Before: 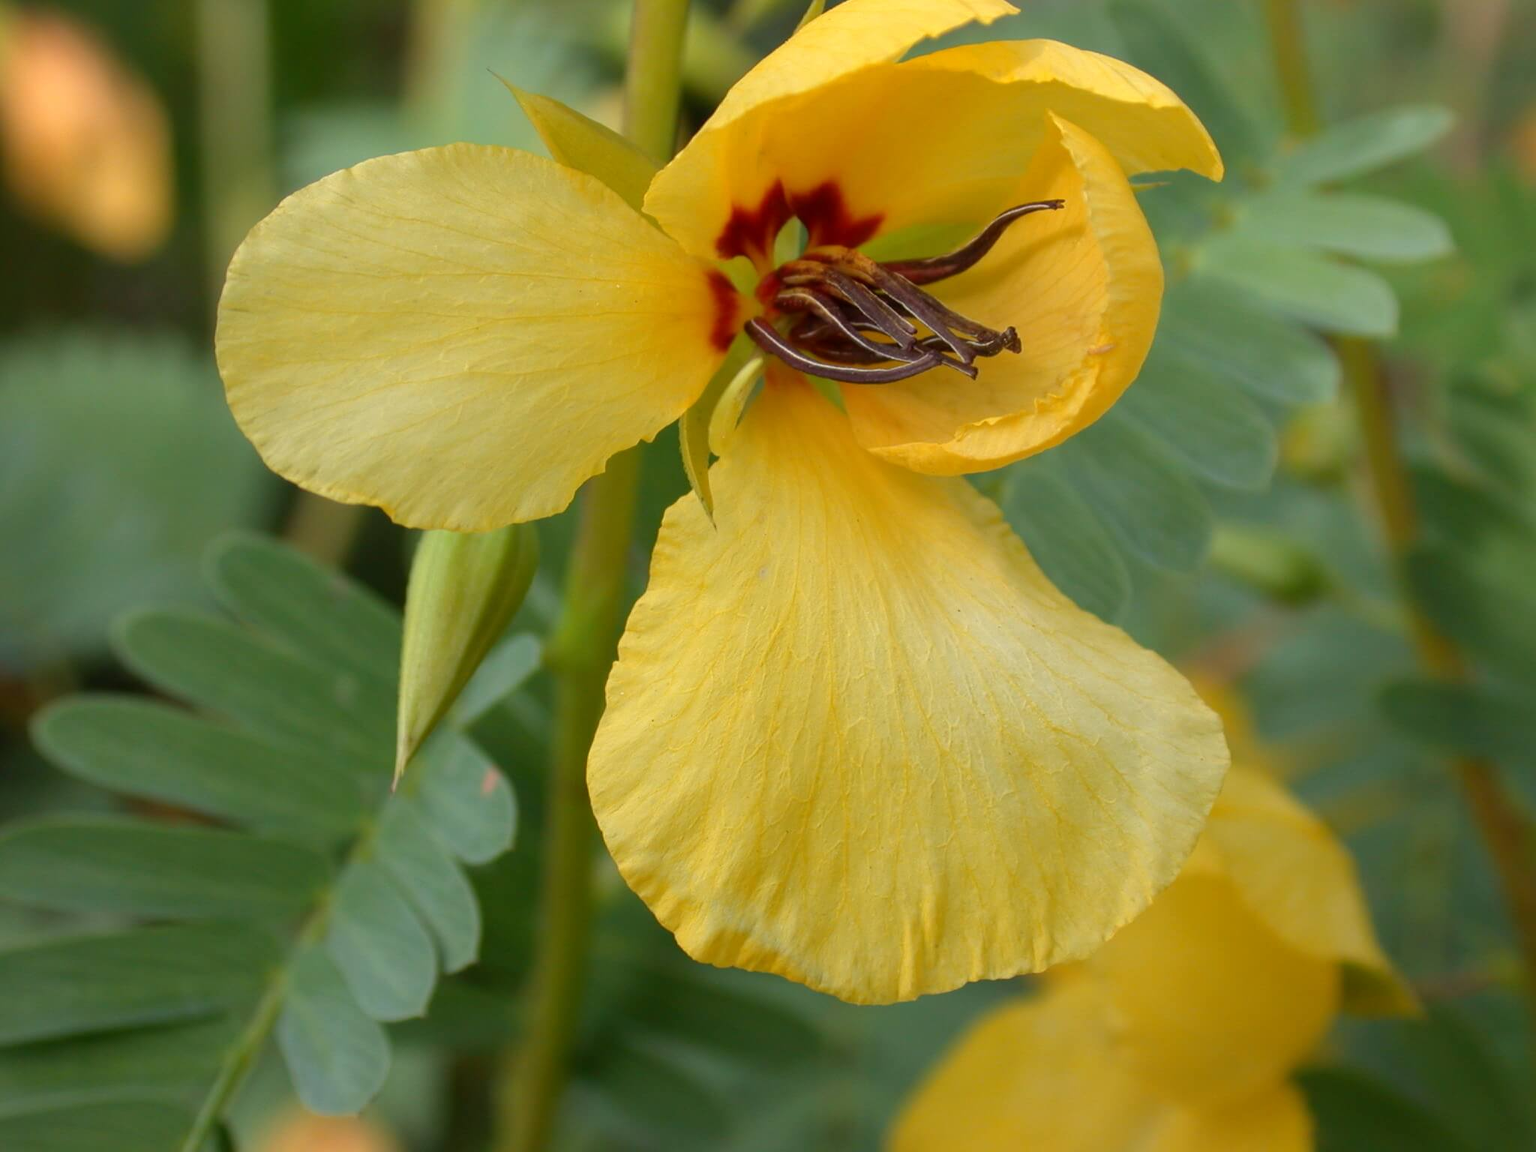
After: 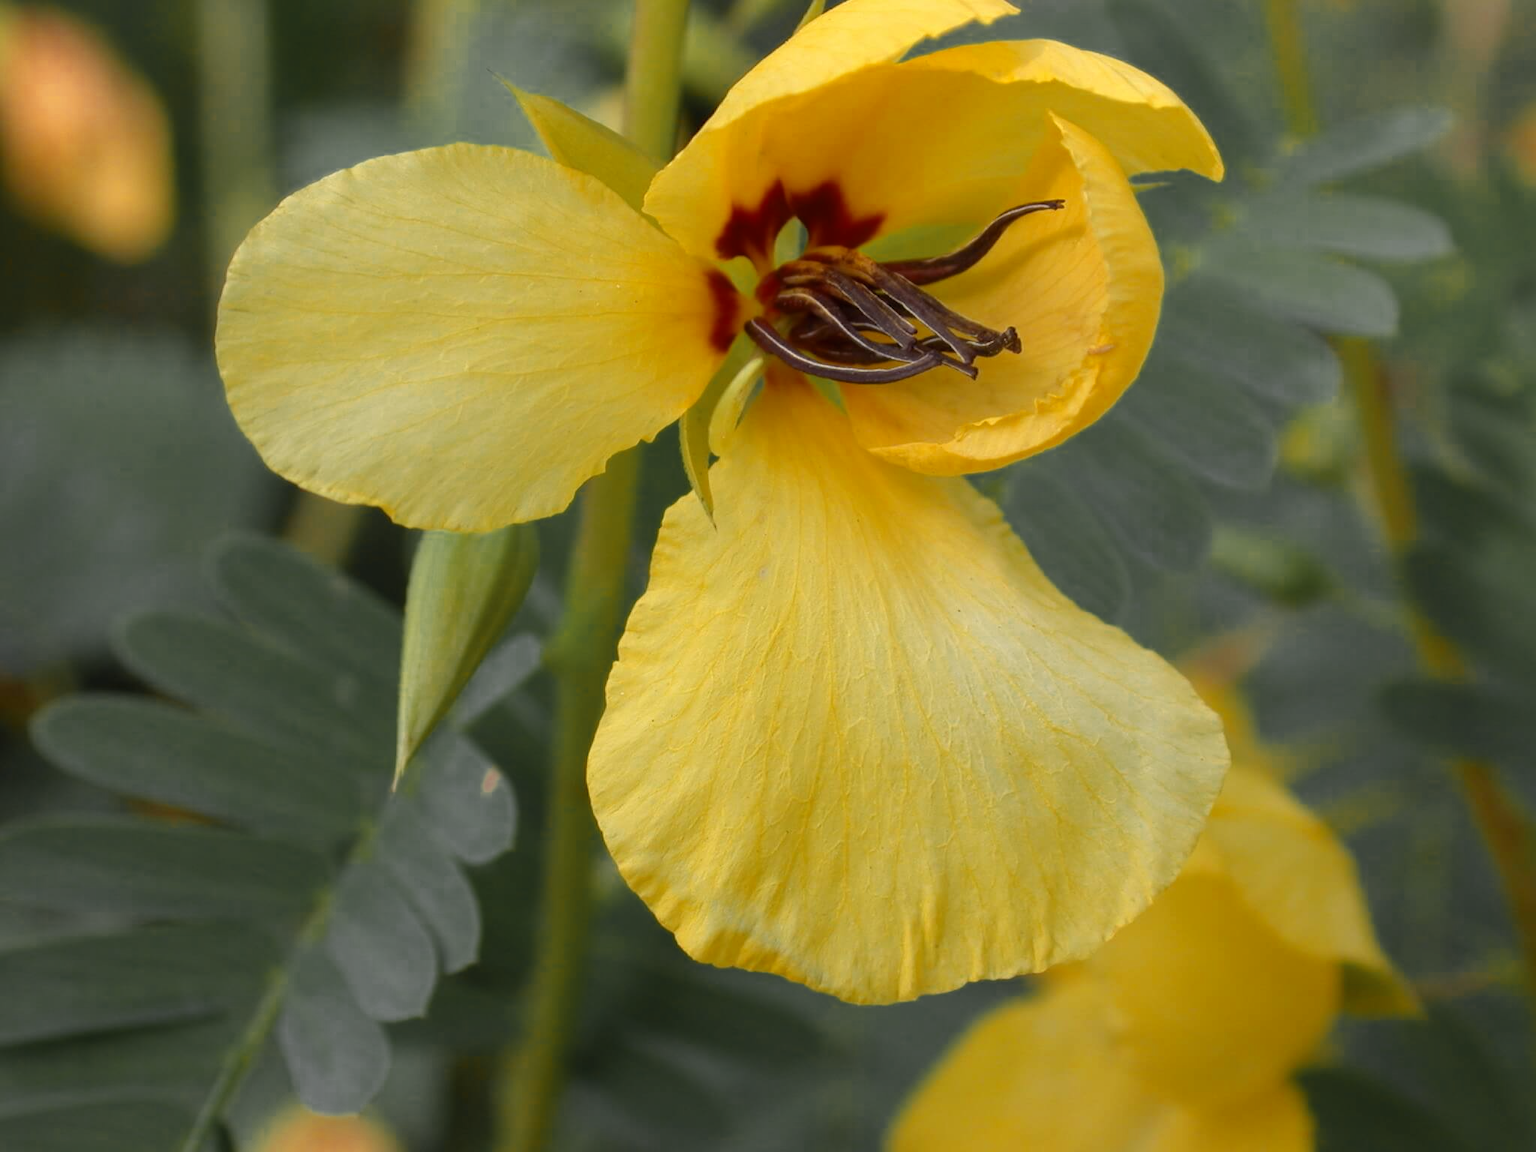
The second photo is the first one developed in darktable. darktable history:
color zones: curves: ch0 [(0.035, 0.242) (0.25, 0.5) (0.384, 0.214) (0.488, 0.255) (0.75, 0.5)]; ch1 [(0.063, 0.379) (0.25, 0.5) (0.354, 0.201) (0.489, 0.085) (0.729, 0.271)]; ch2 [(0.25, 0.5) (0.38, 0.517) (0.442, 0.51) (0.735, 0.456)]
